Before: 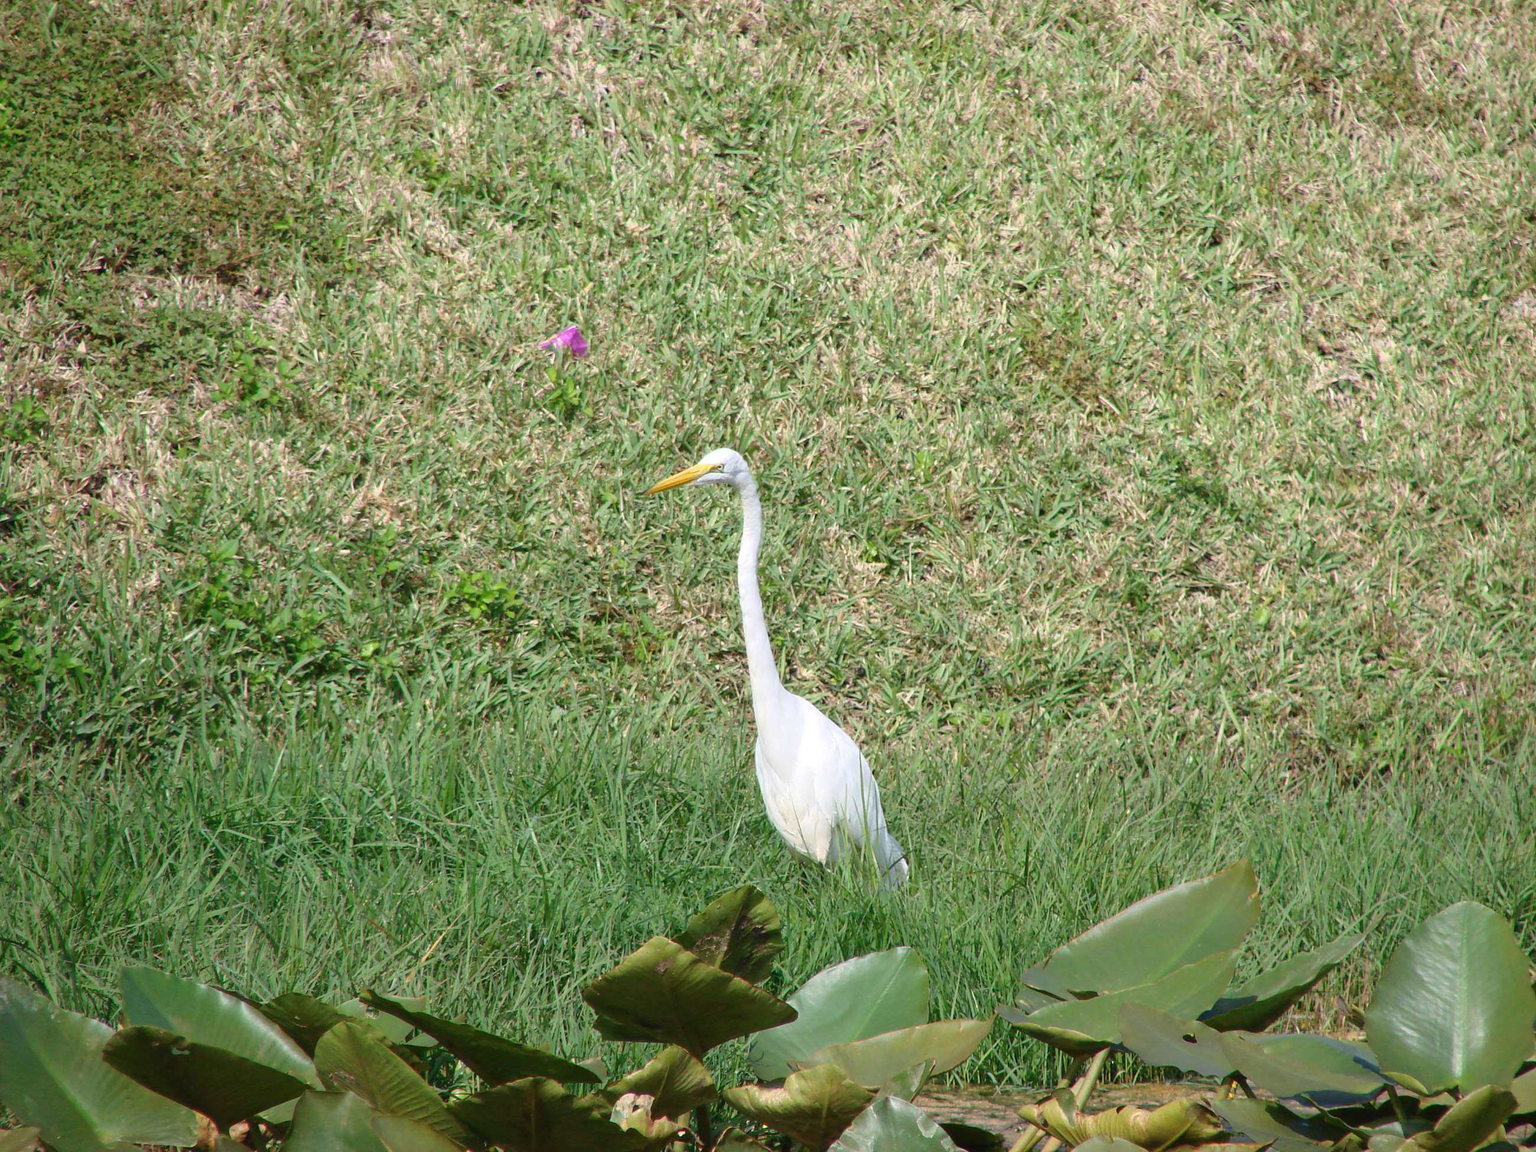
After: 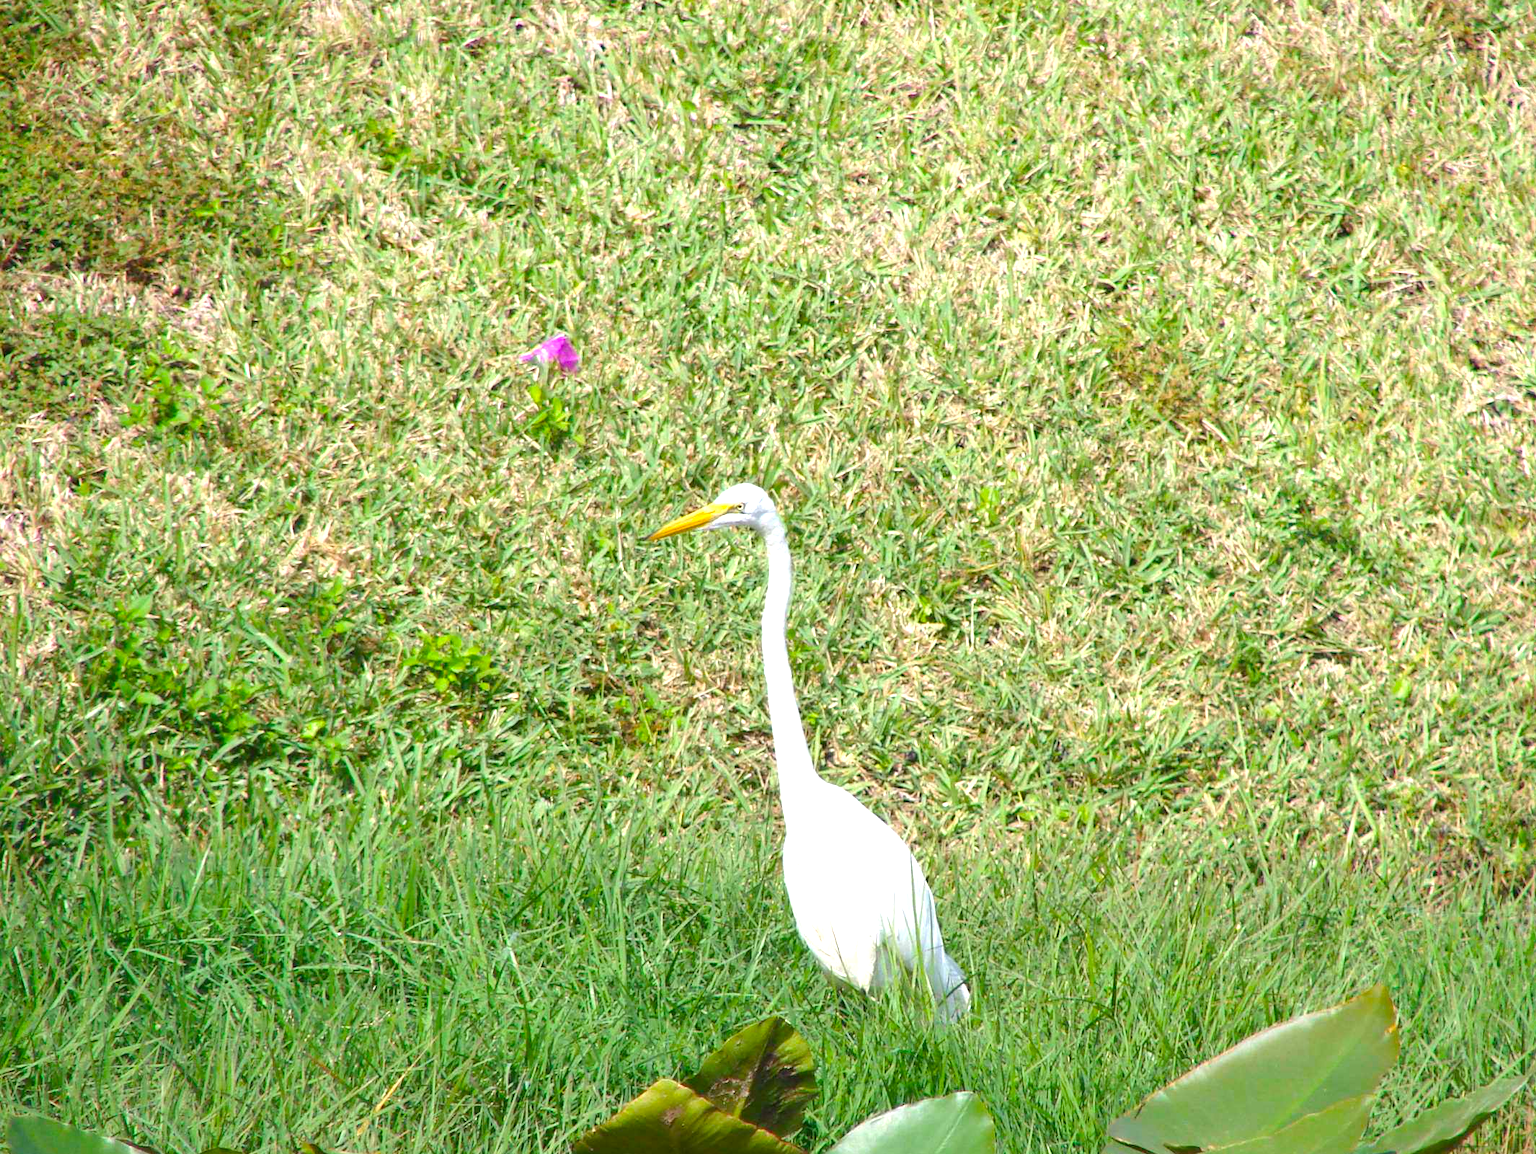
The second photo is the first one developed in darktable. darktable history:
color balance rgb: shadows lift › chroma 2.91%, shadows lift › hue 280.64°, perceptual saturation grading › global saturation 31.285%, global vibrance 9.582%
exposure: black level correction 0, exposure 0.695 EV, compensate highlight preservation false
crop and rotate: left 7.395%, top 4.553%, right 10.624%, bottom 13.249%
